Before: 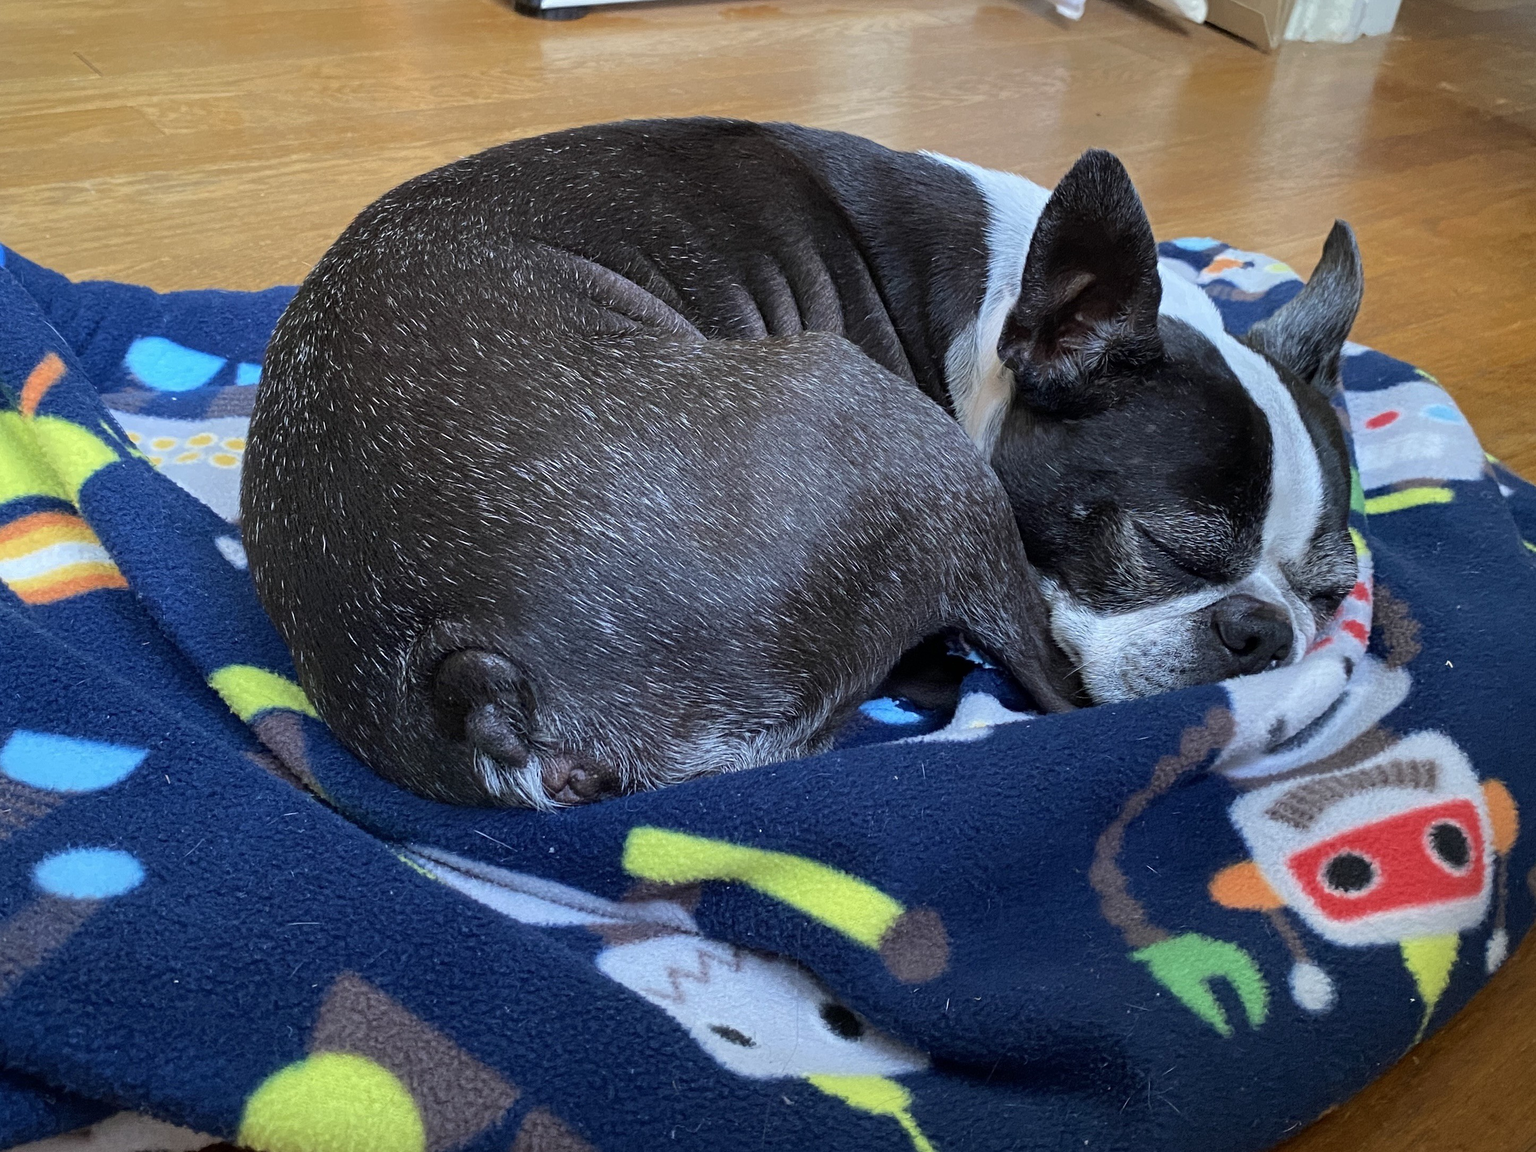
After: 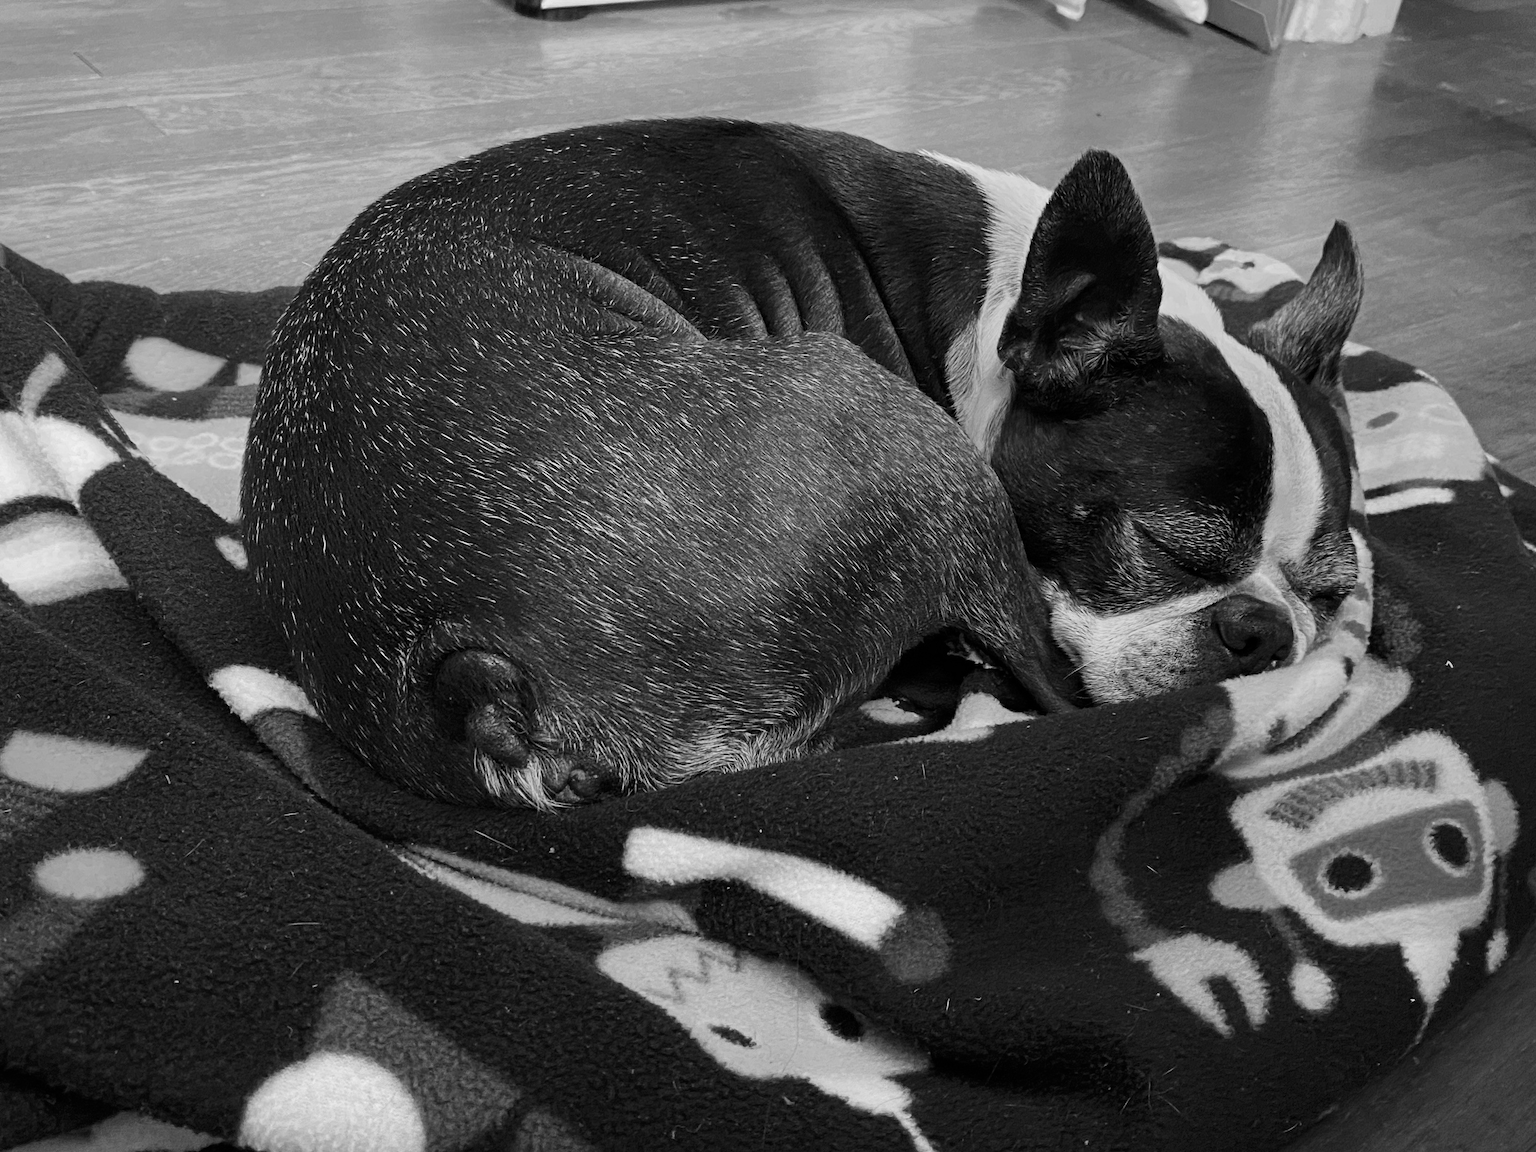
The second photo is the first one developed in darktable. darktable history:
color balance rgb: perceptual saturation grading › global saturation 20%, global vibrance 20%
contrast brightness saturation: contrast 0.18, saturation 0.3
monochrome: a -74.22, b 78.2
